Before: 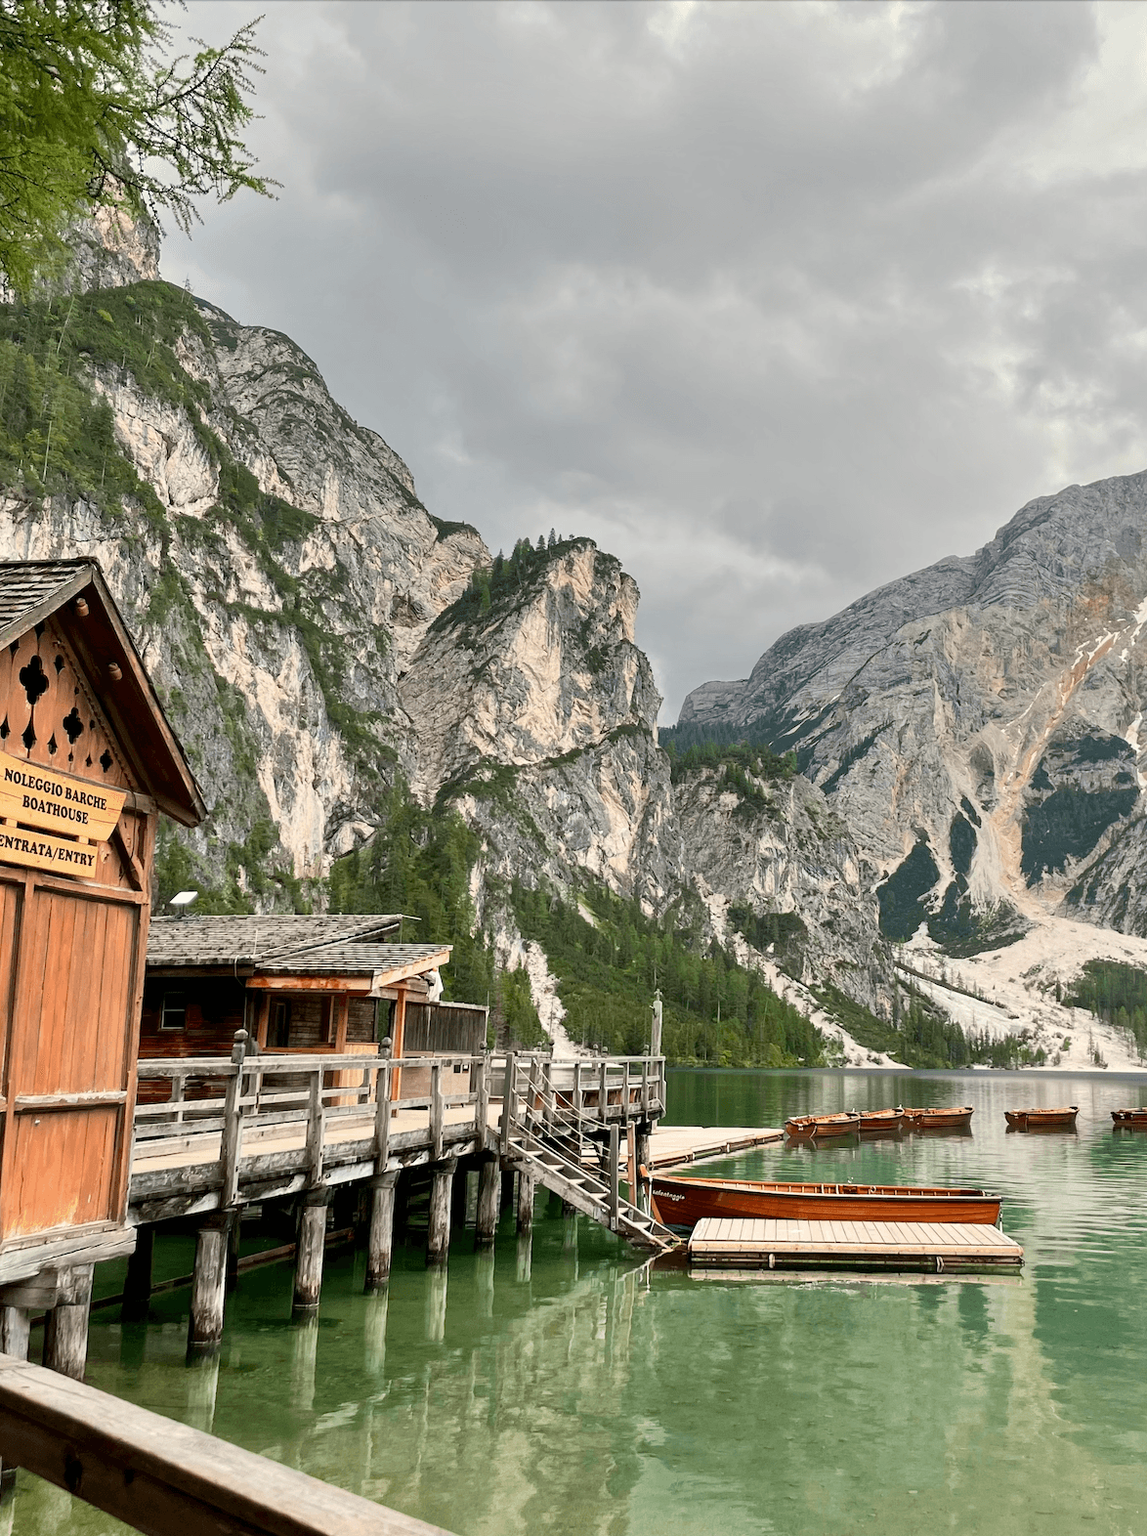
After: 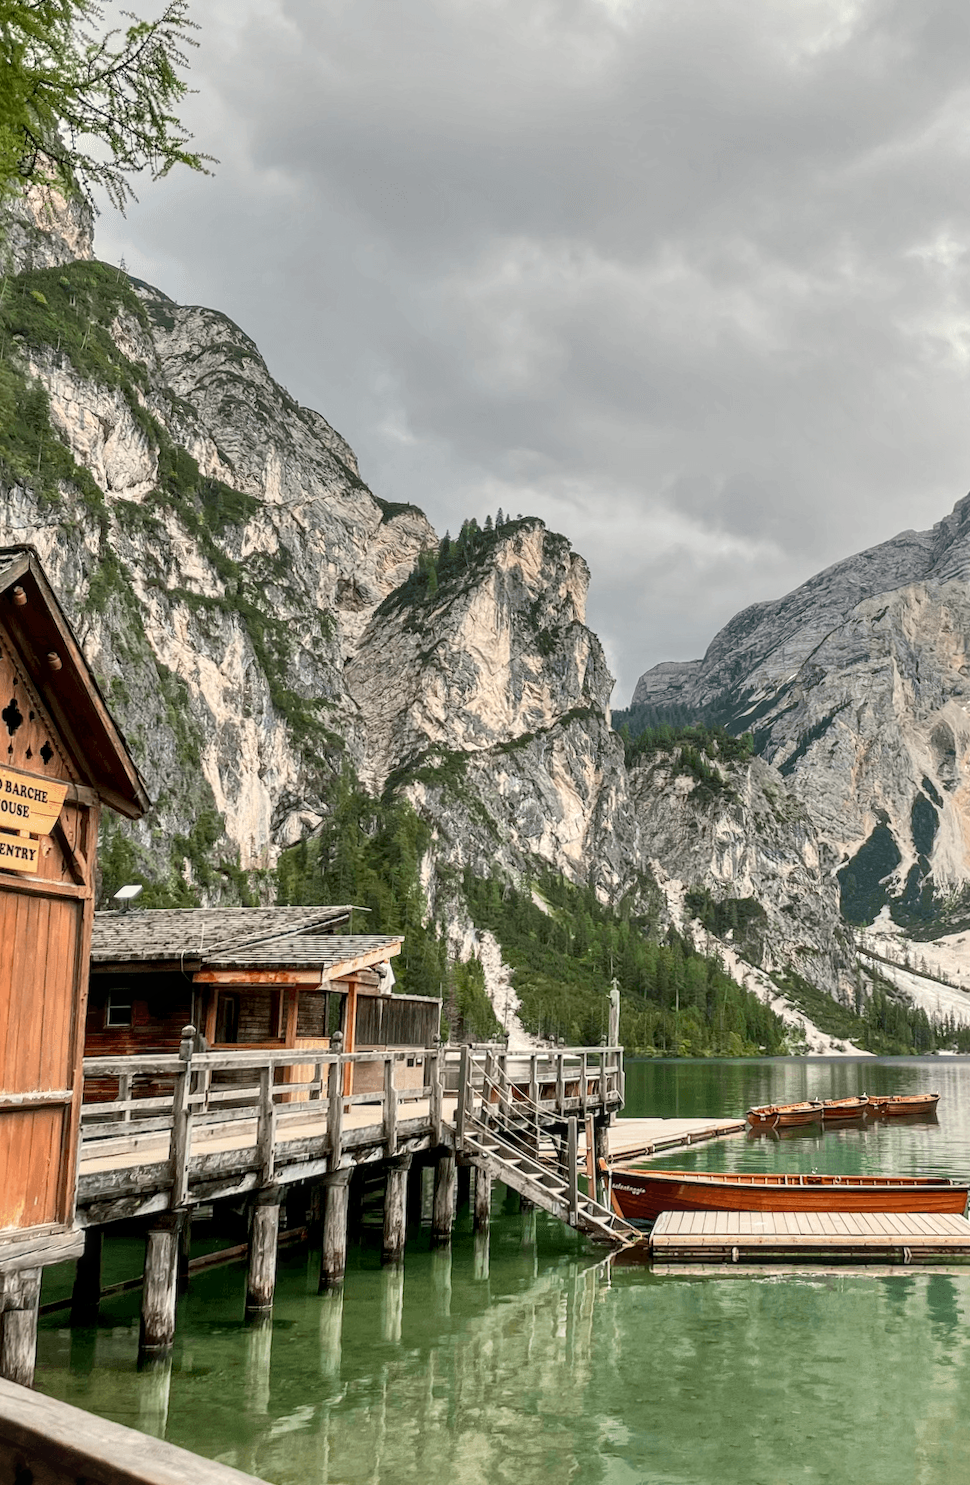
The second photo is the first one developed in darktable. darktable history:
local contrast: on, module defaults
crop and rotate: angle 0.839°, left 4.432%, top 1.224%, right 11.283%, bottom 2.417%
